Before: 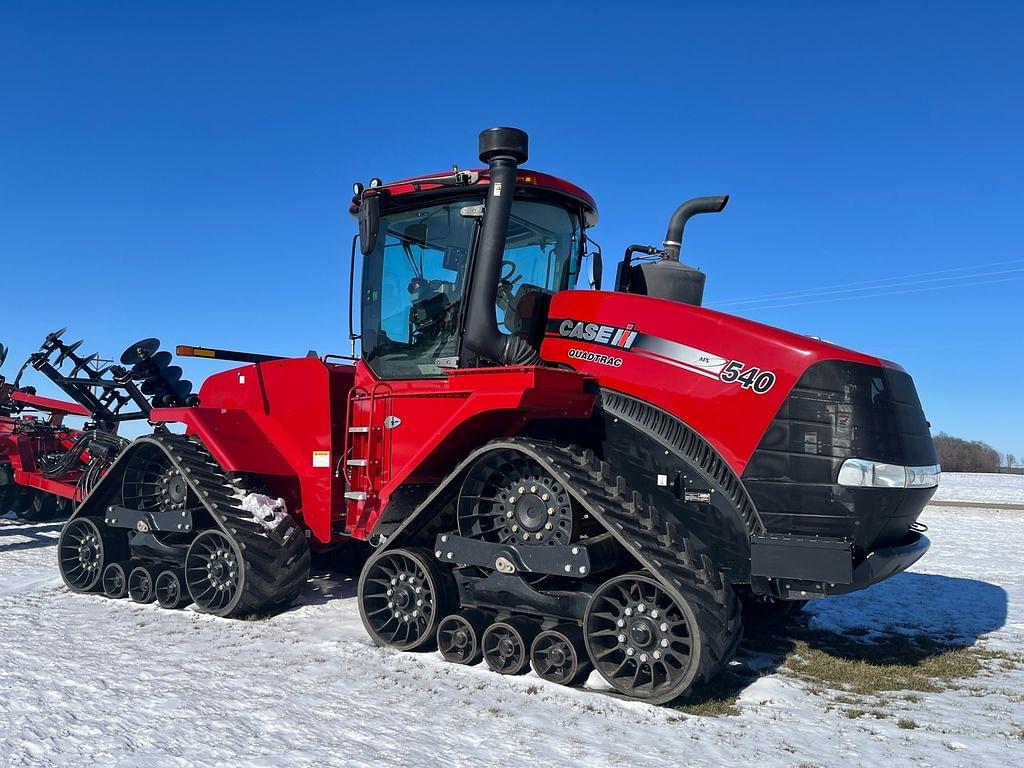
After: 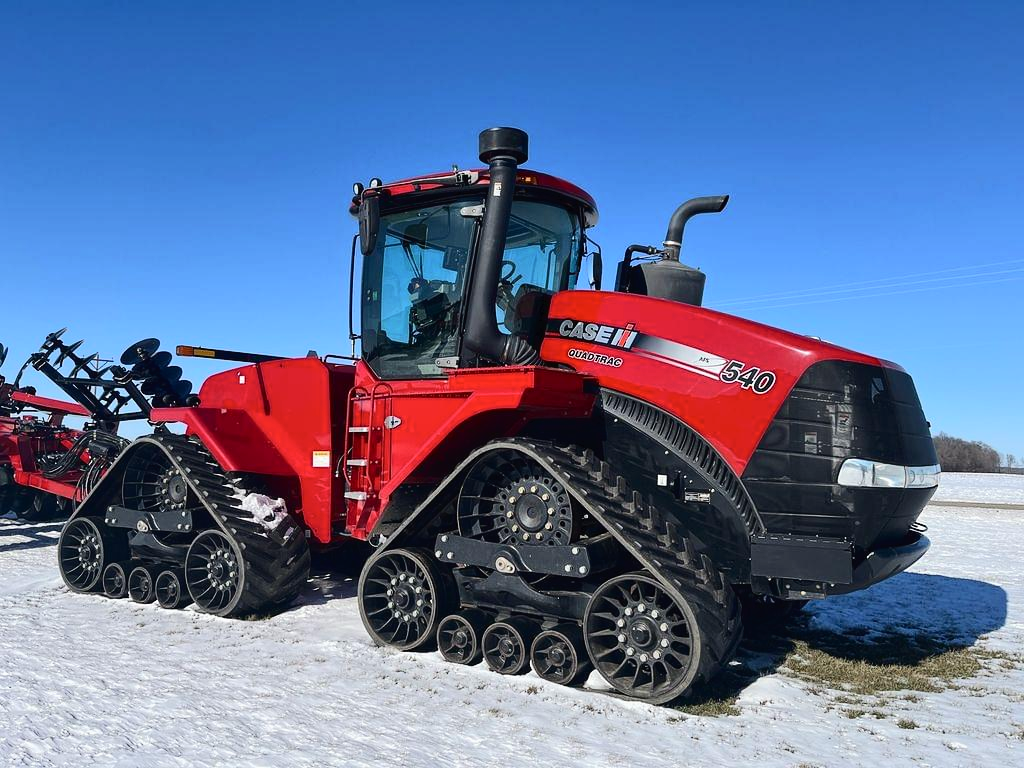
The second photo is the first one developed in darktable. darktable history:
exposure: exposure -0.04 EV, compensate highlight preservation false
tone curve: curves: ch0 [(0, 0) (0.003, 0.019) (0.011, 0.022) (0.025, 0.029) (0.044, 0.041) (0.069, 0.06) (0.1, 0.09) (0.136, 0.123) (0.177, 0.163) (0.224, 0.206) (0.277, 0.268) (0.335, 0.35) (0.399, 0.436) (0.468, 0.526) (0.543, 0.624) (0.623, 0.713) (0.709, 0.779) (0.801, 0.845) (0.898, 0.912) (1, 1)], color space Lab, independent channels, preserve colors none
